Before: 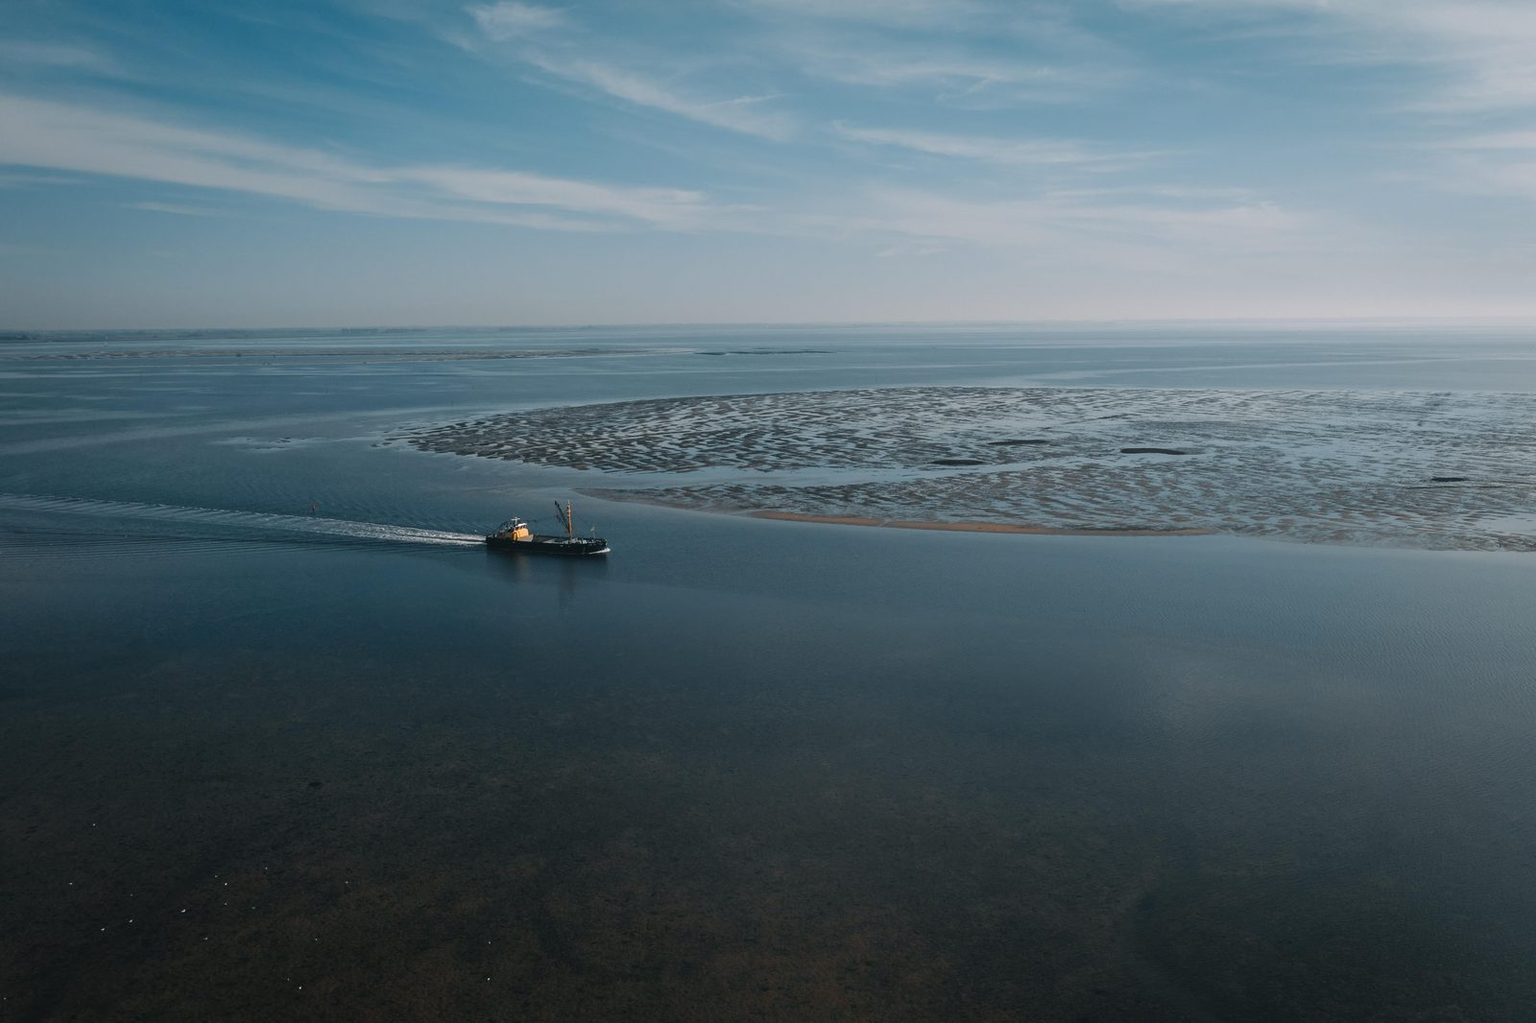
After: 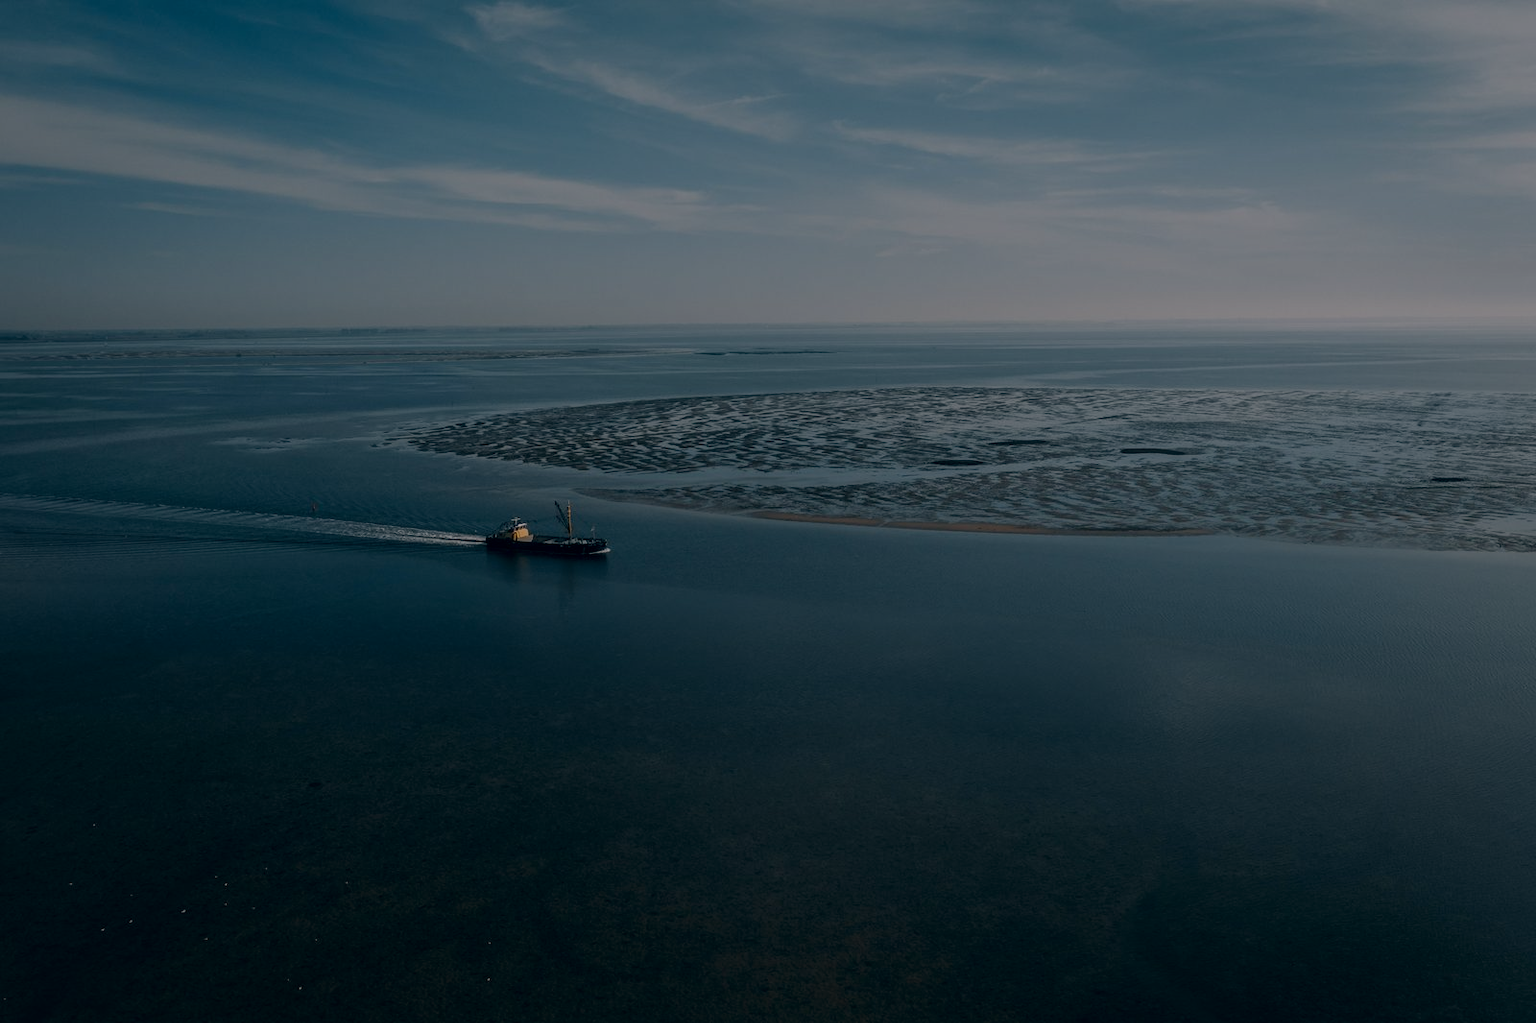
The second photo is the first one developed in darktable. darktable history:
color correction: highlights a* 5.38, highlights b* 5.3, shadows a* -4.26, shadows b* -5.11
exposure: exposure -1.468 EV, compensate highlight preservation false
local contrast: on, module defaults
